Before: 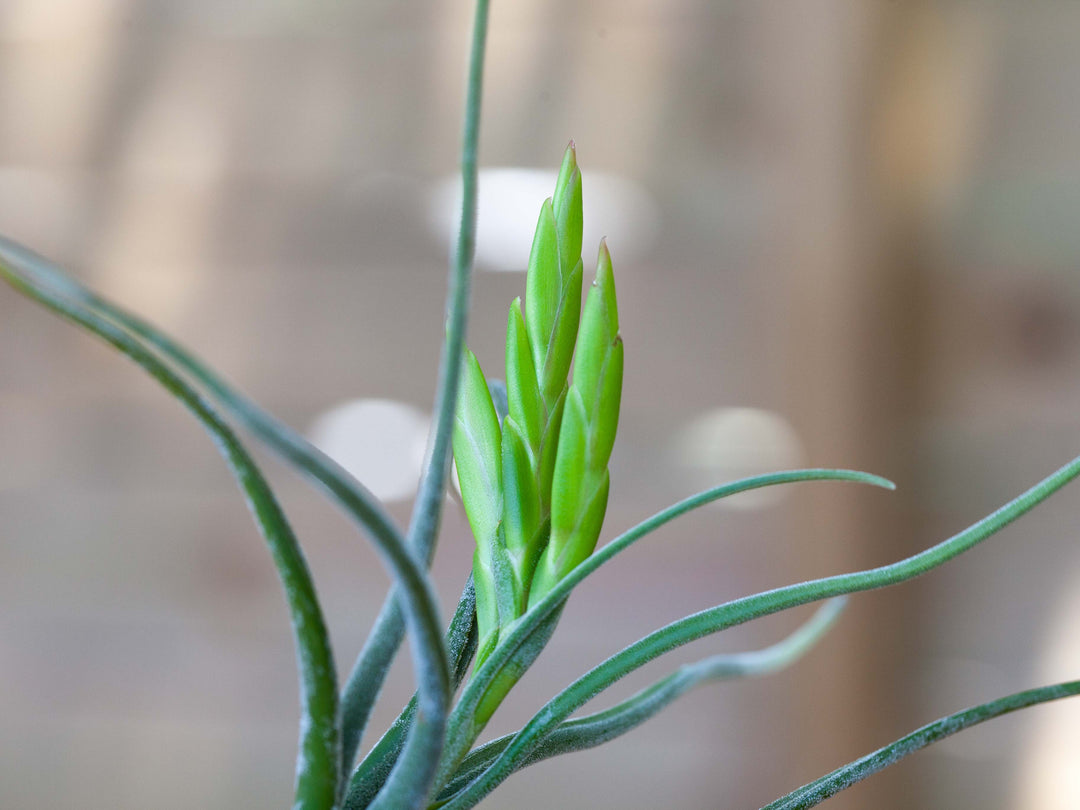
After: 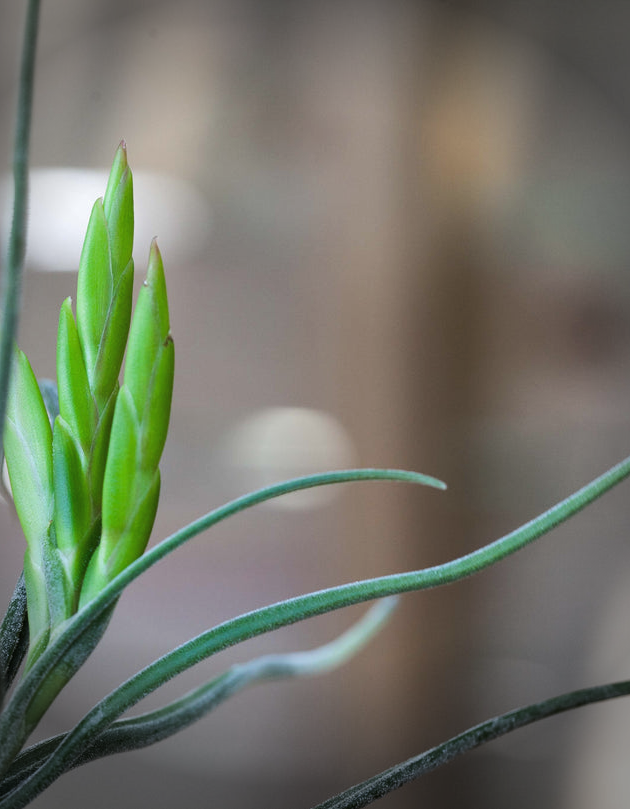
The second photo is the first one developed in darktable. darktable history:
vignetting: fall-off start 68.71%, fall-off radius 30.23%, brightness -0.681, center (-0.033, -0.045), width/height ratio 0.995, shape 0.856
crop: left 41.616%
tone curve: curves: ch0 [(0, 0) (0.003, 0.006) (0.011, 0.01) (0.025, 0.017) (0.044, 0.029) (0.069, 0.043) (0.1, 0.064) (0.136, 0.091) (0.177, 0.128) (0.224, 0.162) (0.277, 0.206) (0.335, 0.258) (0.399, 0.324) (0.468, 0.404) (0.543, 0.499) (0.623, 0.595) (0.709, 0.693) (0.801, 0.786) (0.898, 0.883) (1, 1)], color space Lab, linked channels, preserve colors none
